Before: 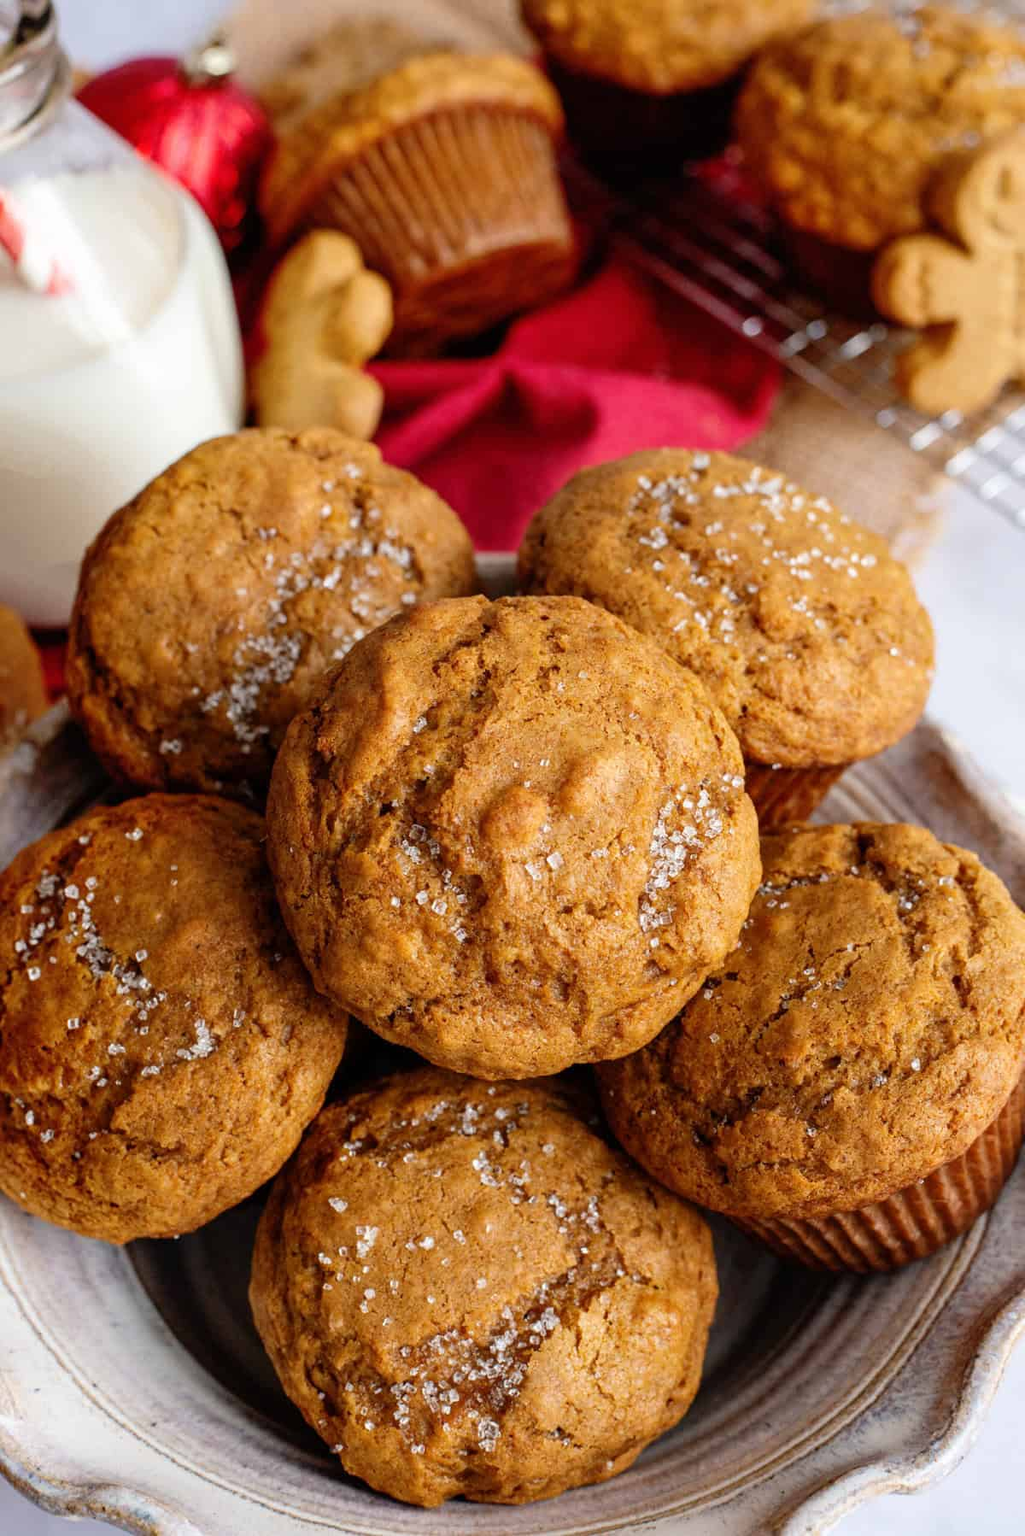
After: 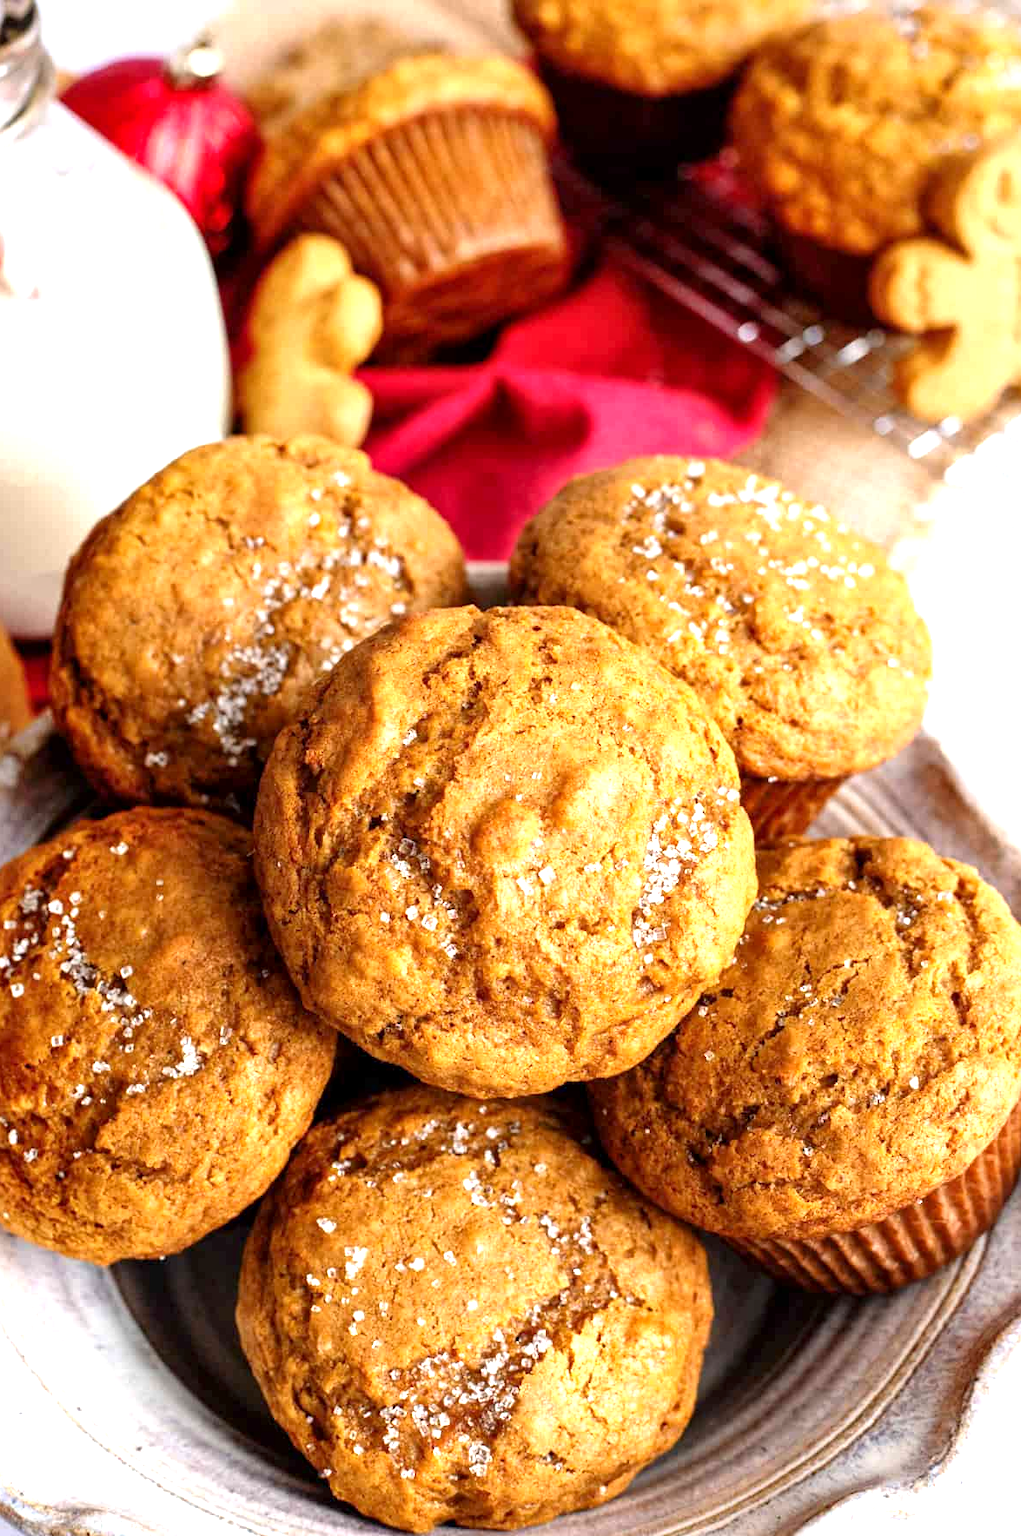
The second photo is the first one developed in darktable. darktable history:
exposure: black level correction 0.001, exposure 1.053 EV, compensate exposure bias true, compensate highlight preservation false
local contrast: mode bilateral grid, contrast 19, coarseness 50, detail 120%, midtone range 0.2
color zones: curves: ch0 [(0, 0.5) (0.143, 0.5) (0.286, 0.5) (0.429, 0.5) (0.571, 0.5) (0.714, 0.476) (0.857, 0.5) (1, 0.5)]; ch2 [(0, 0.5) (0.143, 0.5) (0.286, 0.5) (0.429, 0.5) (0.571, 0.5) (0.714, 0.487) (0.857, 0.5) (1, 0.5)]
crop: left 1.717%, right 0.274%, bottom 1.623%
